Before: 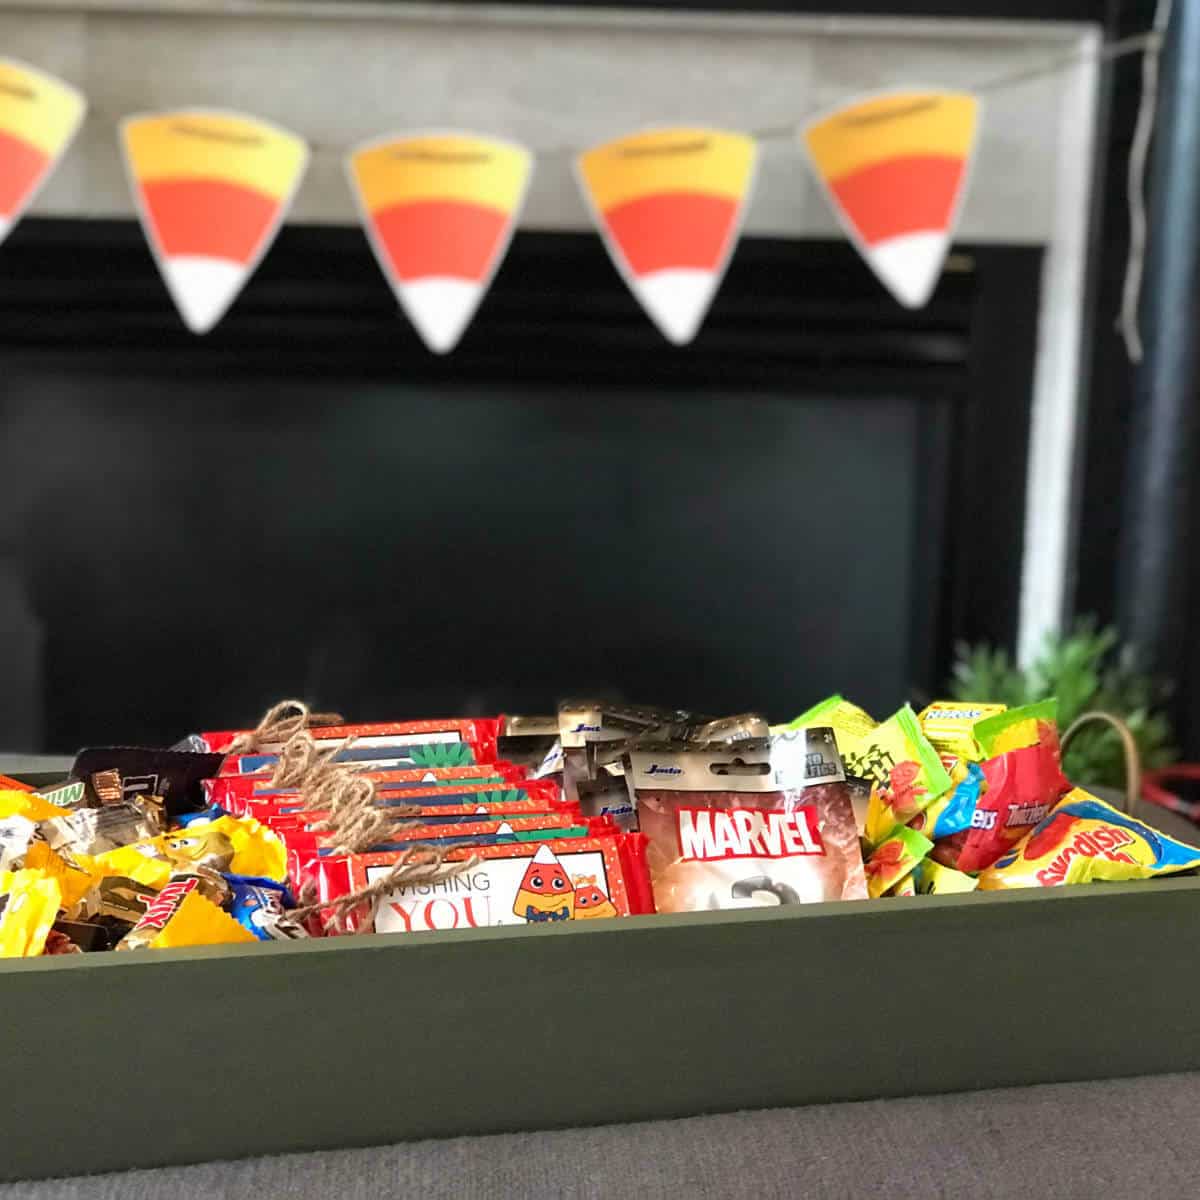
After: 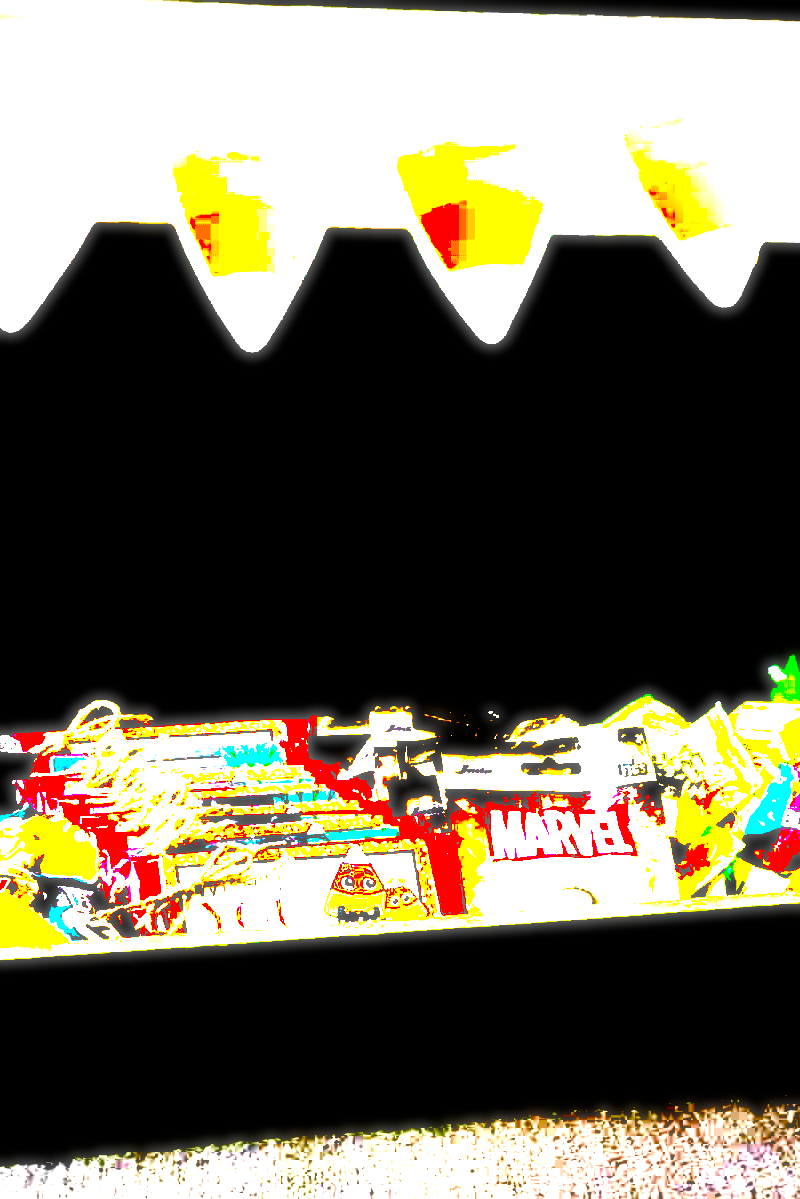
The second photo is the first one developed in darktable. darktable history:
levels: levels [0.101, 0.578, 0.953]
vignetting: fall-off start 71.74%
crop and rotate: left 15.754%, right 17.579%
local contrast: mode bilateral grid, contrast 100, coarseness 100, detail 91%, midtone range 0.2
exposure: black level correction 0.1, exposure 3 EV, compensate highlight preservation false
soften: size 19.52%, mix 20.32%
